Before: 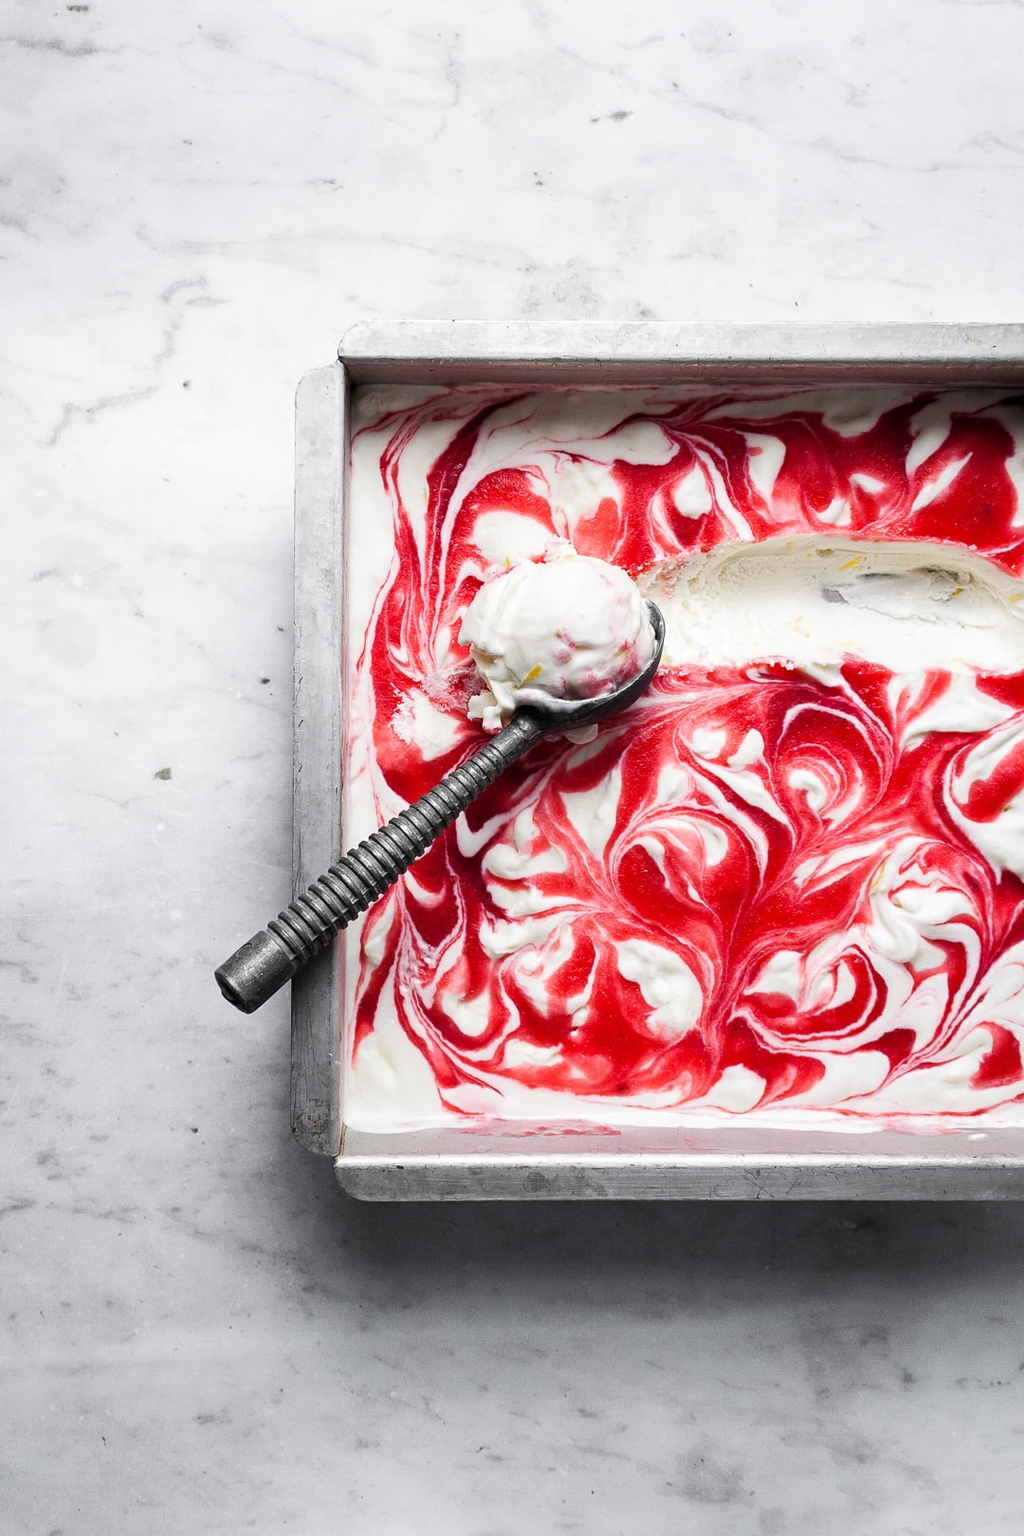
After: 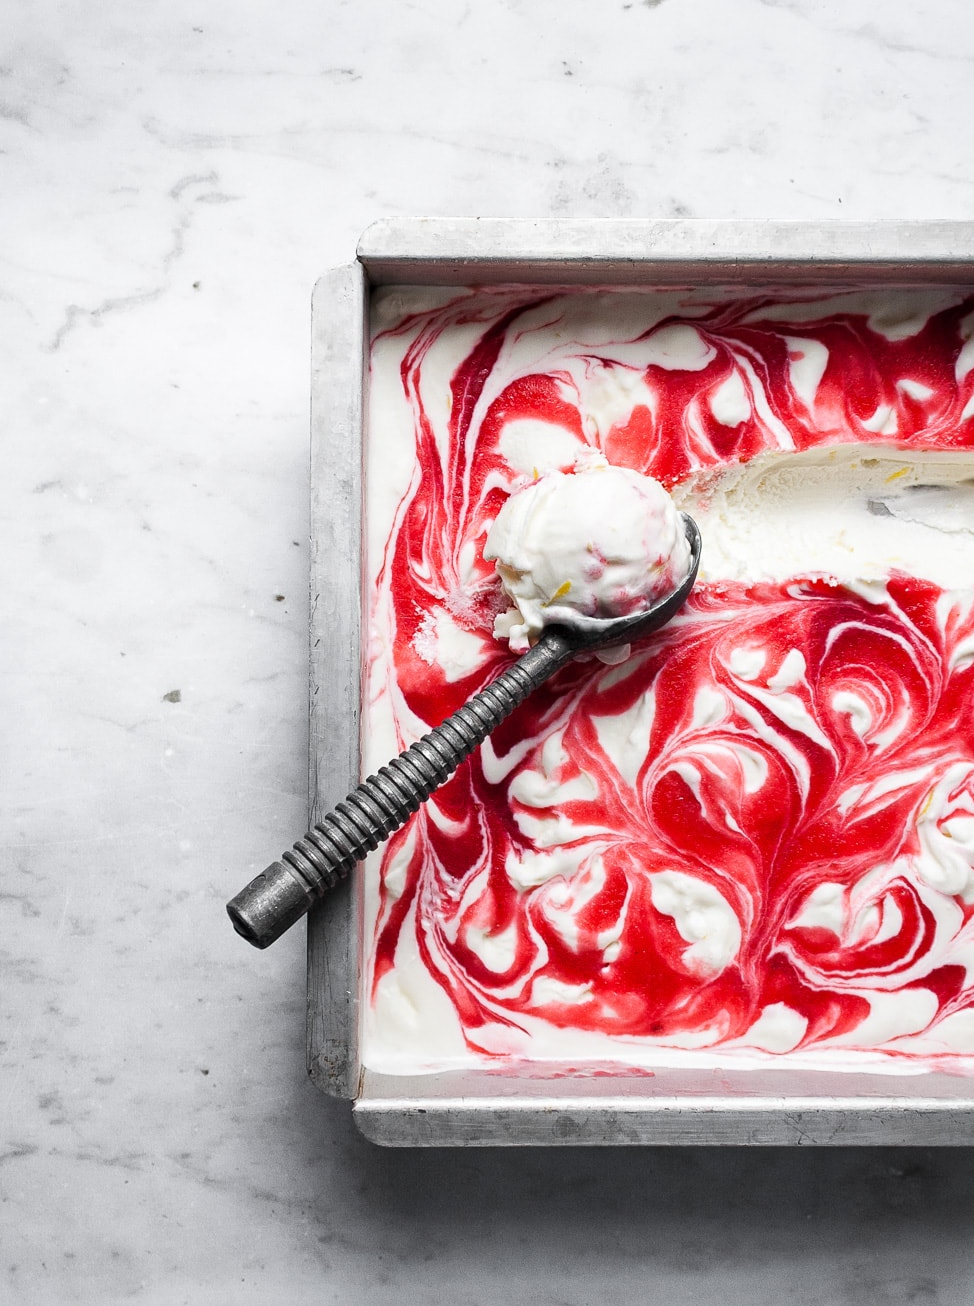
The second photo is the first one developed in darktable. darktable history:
crop: top 7.411%, right 9.786%, bottom 11.919%
